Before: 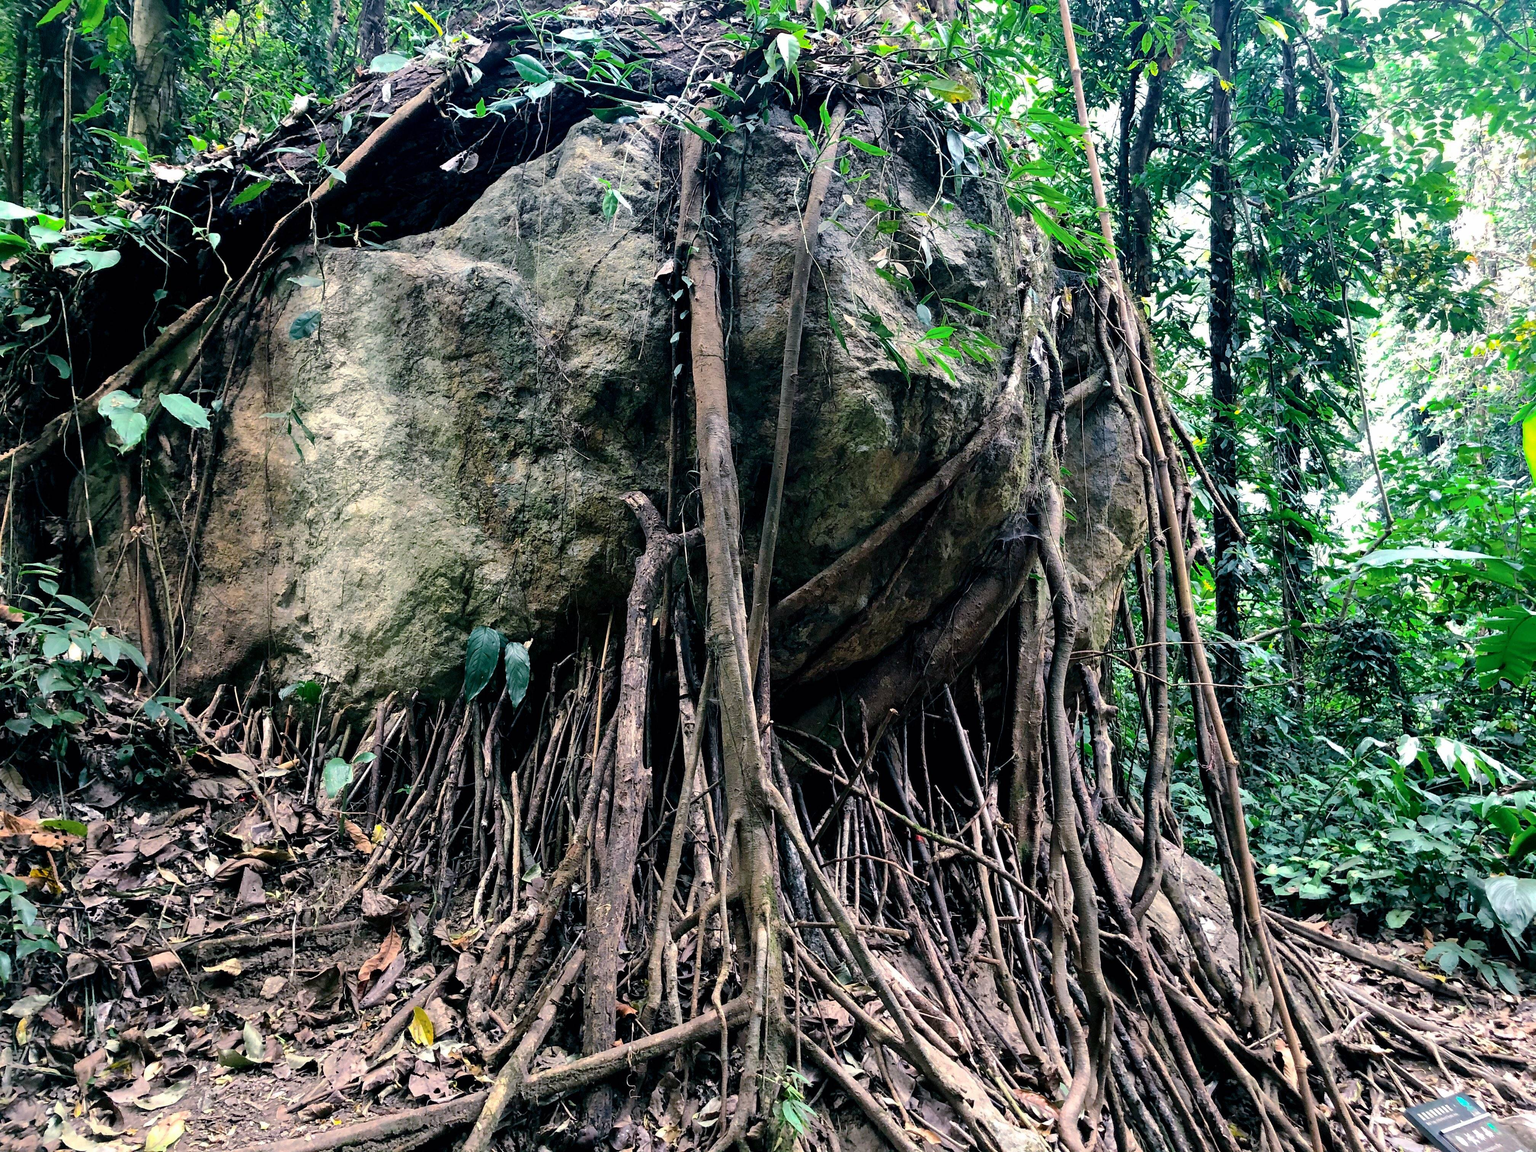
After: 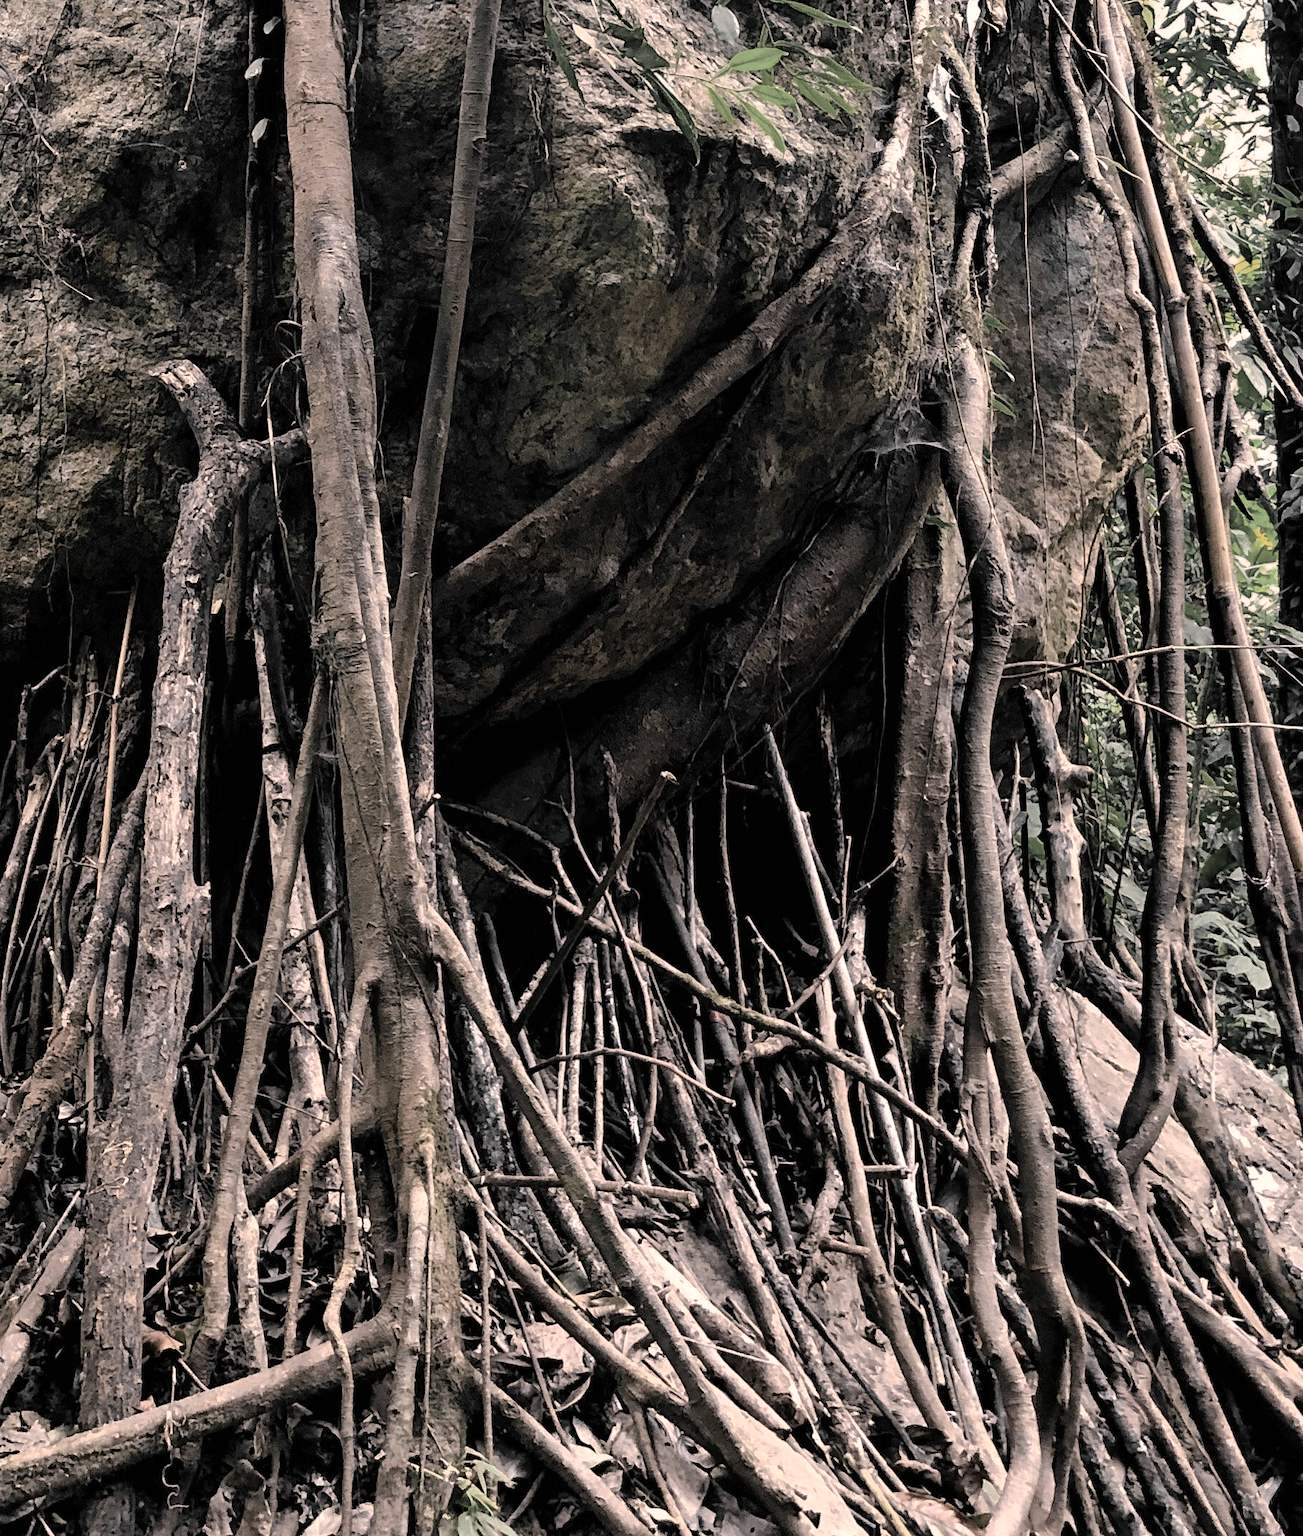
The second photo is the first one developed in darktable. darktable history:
crop: left 35.234%, top 26.184%, right 19.942%, bottom 3.4%
color zones: curves: ch0 [(0, 0.613) (0.01, 0.613) (0.245, 0.448) (0.498, 0.529) (0.642, 0.665) (0.879, 0.777) (0.99, 0.613)]; ch1 [(0, 0.035) (0.121, 0.189) (0.259, 0.197) (0.415, 0.061) (0.589, 0.022) (0.732, 0.022) (0.857, 0.026) (0.991, 0.053)]
color correction: highlights a* 21.77, highlights b* 21.46
